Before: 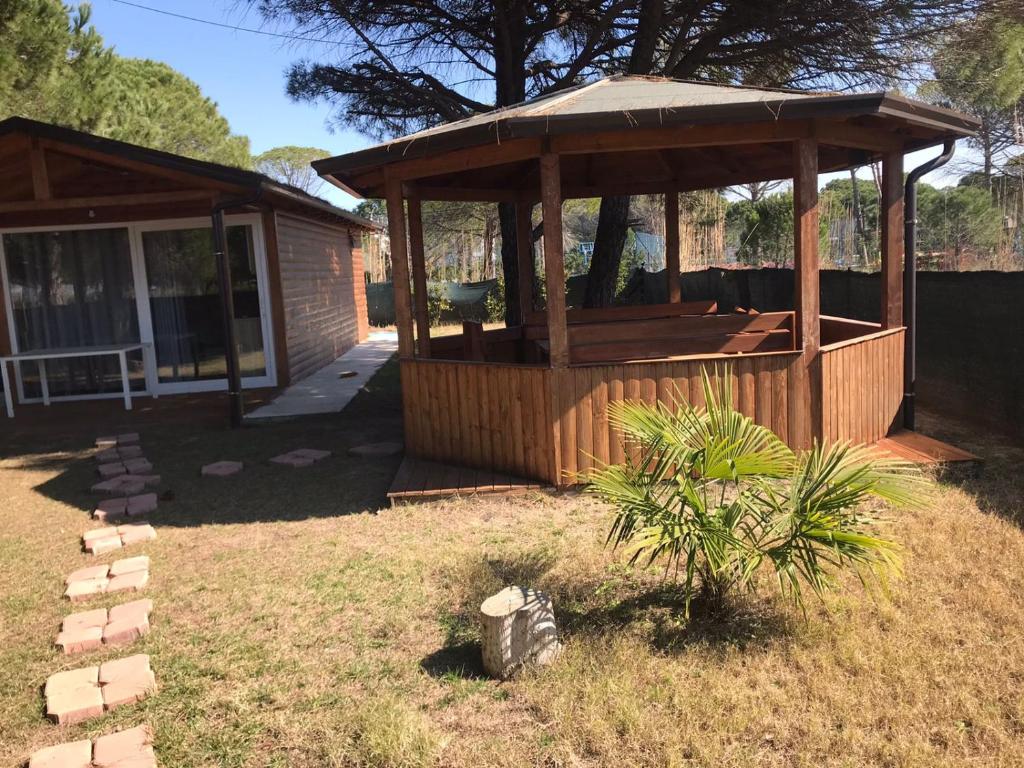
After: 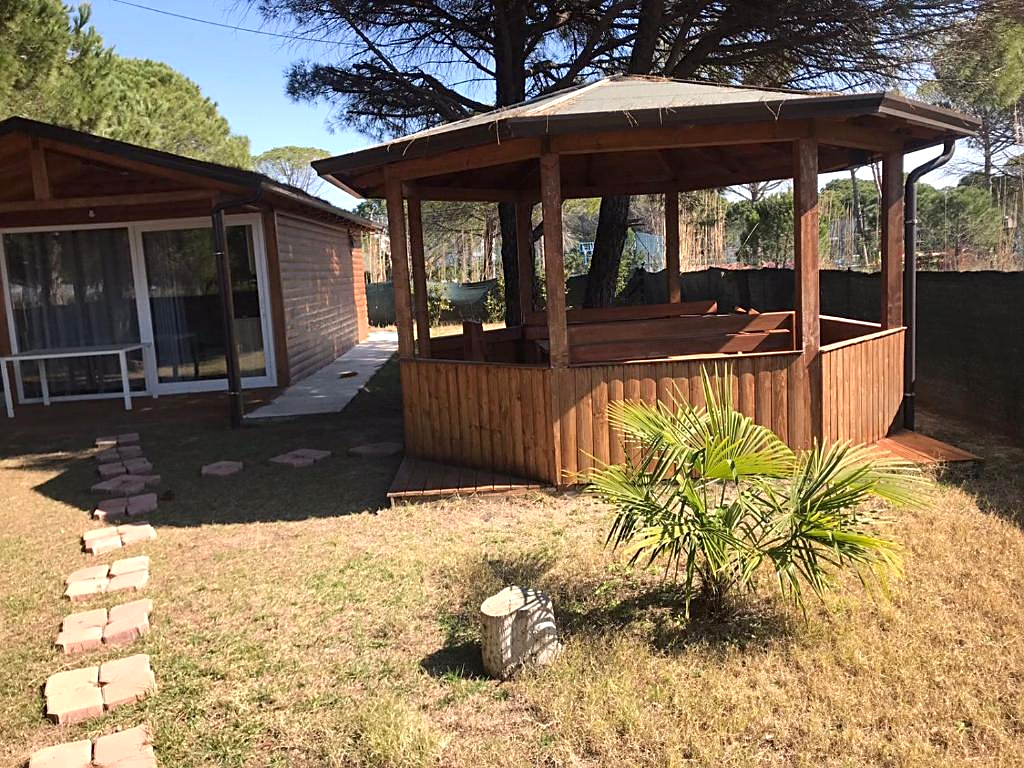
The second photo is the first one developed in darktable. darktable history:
sharpen: on, module defaults
exposure: black level correction 0.001, exposure 0.191 EV, compensate highlight preservation false
